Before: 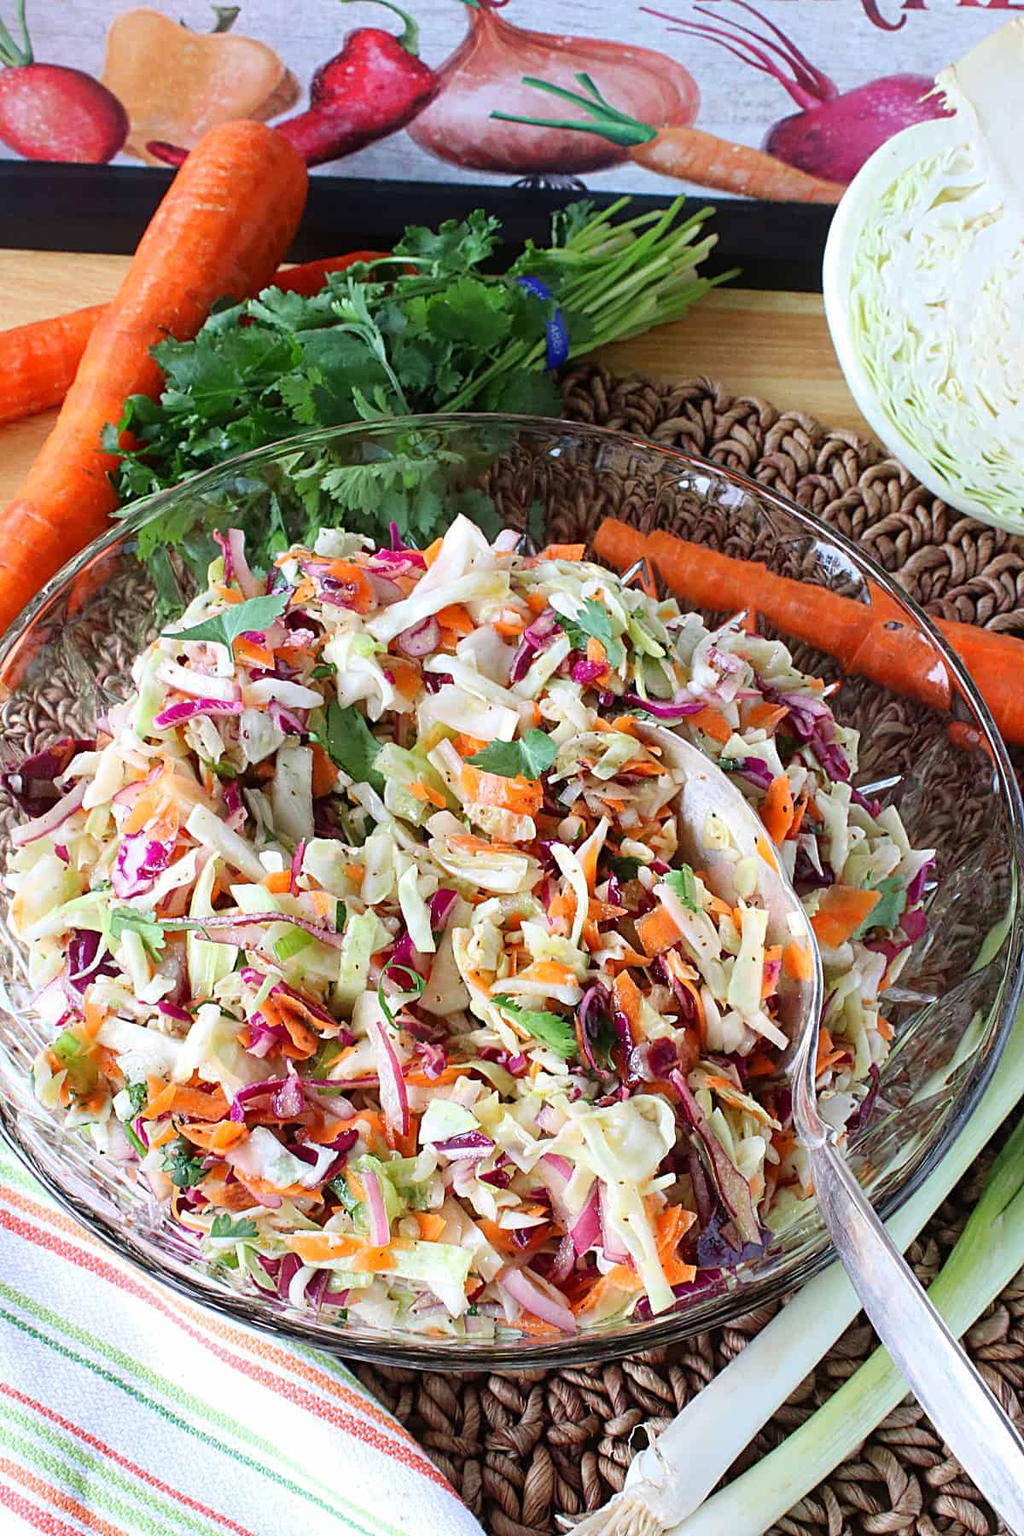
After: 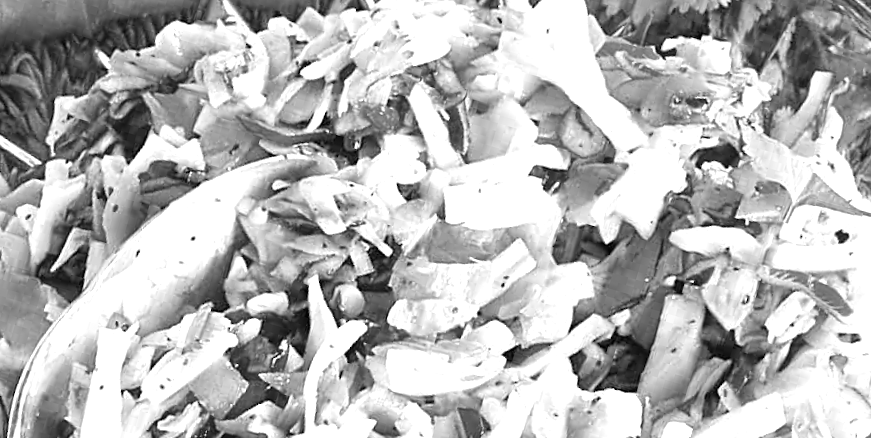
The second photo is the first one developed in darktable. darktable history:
monochrome: a -92.57, b 58.91
exposure: black level correction 0, exposure 1.2 EV, compensate highlight preservation false
color correction: highlights a* 17.03, highlights b* 0.205, shadows a* -15.38, shadows b* -14.56, saturation 1.5
crop and rotate: angle 16.12°, top 30.835%, bottom 35.653%
